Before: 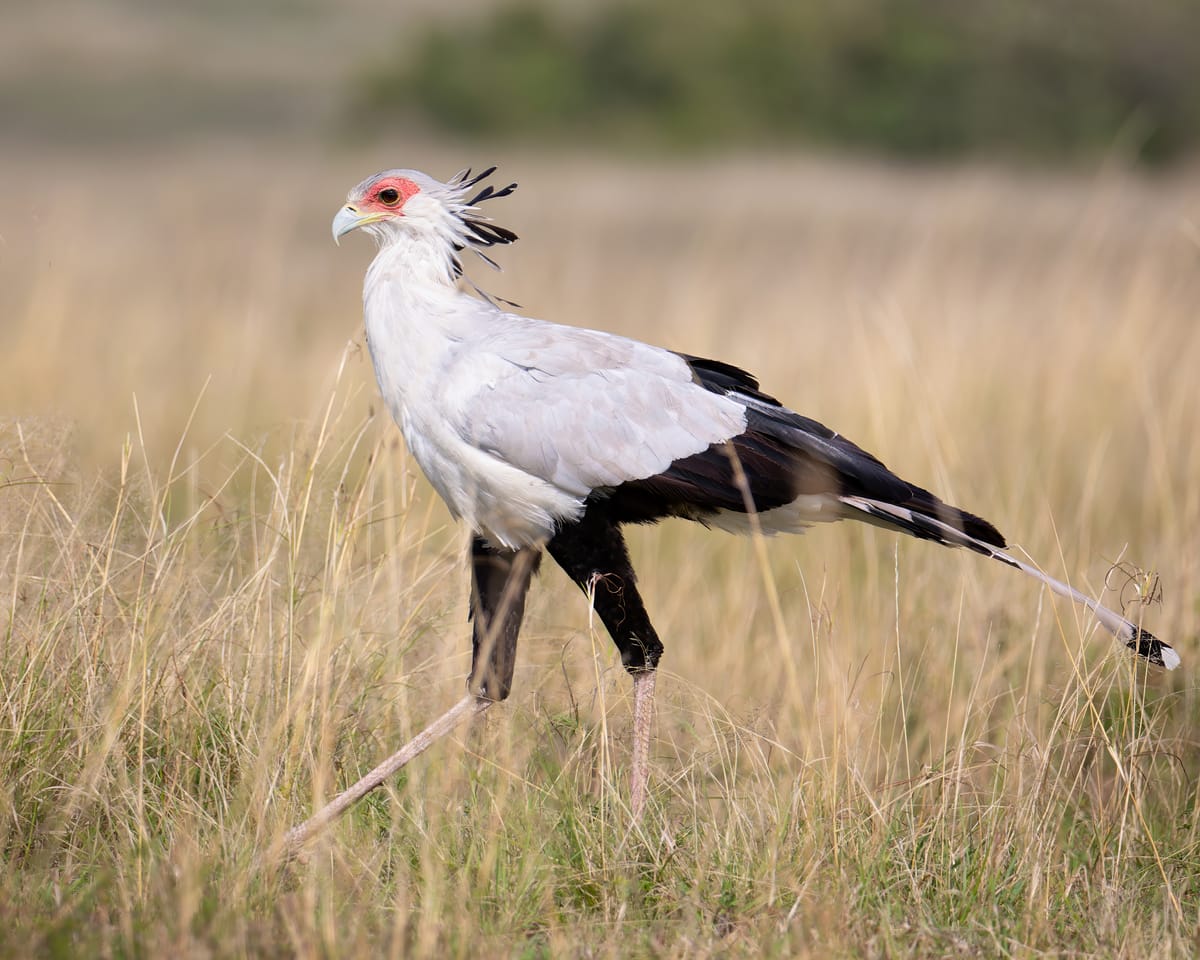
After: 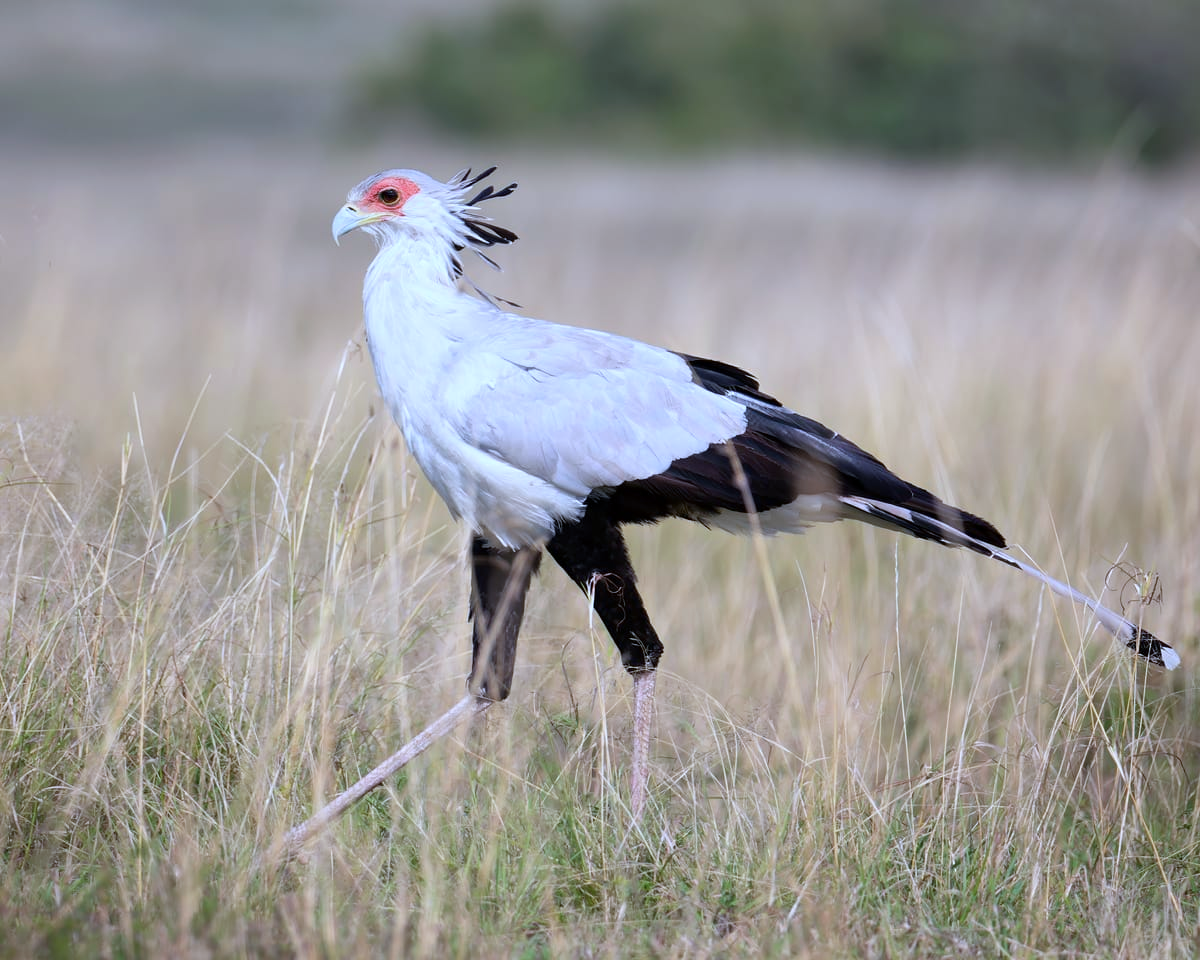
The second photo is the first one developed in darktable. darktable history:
color calibration: illuminant custom, x 0.39, y 0.392, temperature 3859.53 K
